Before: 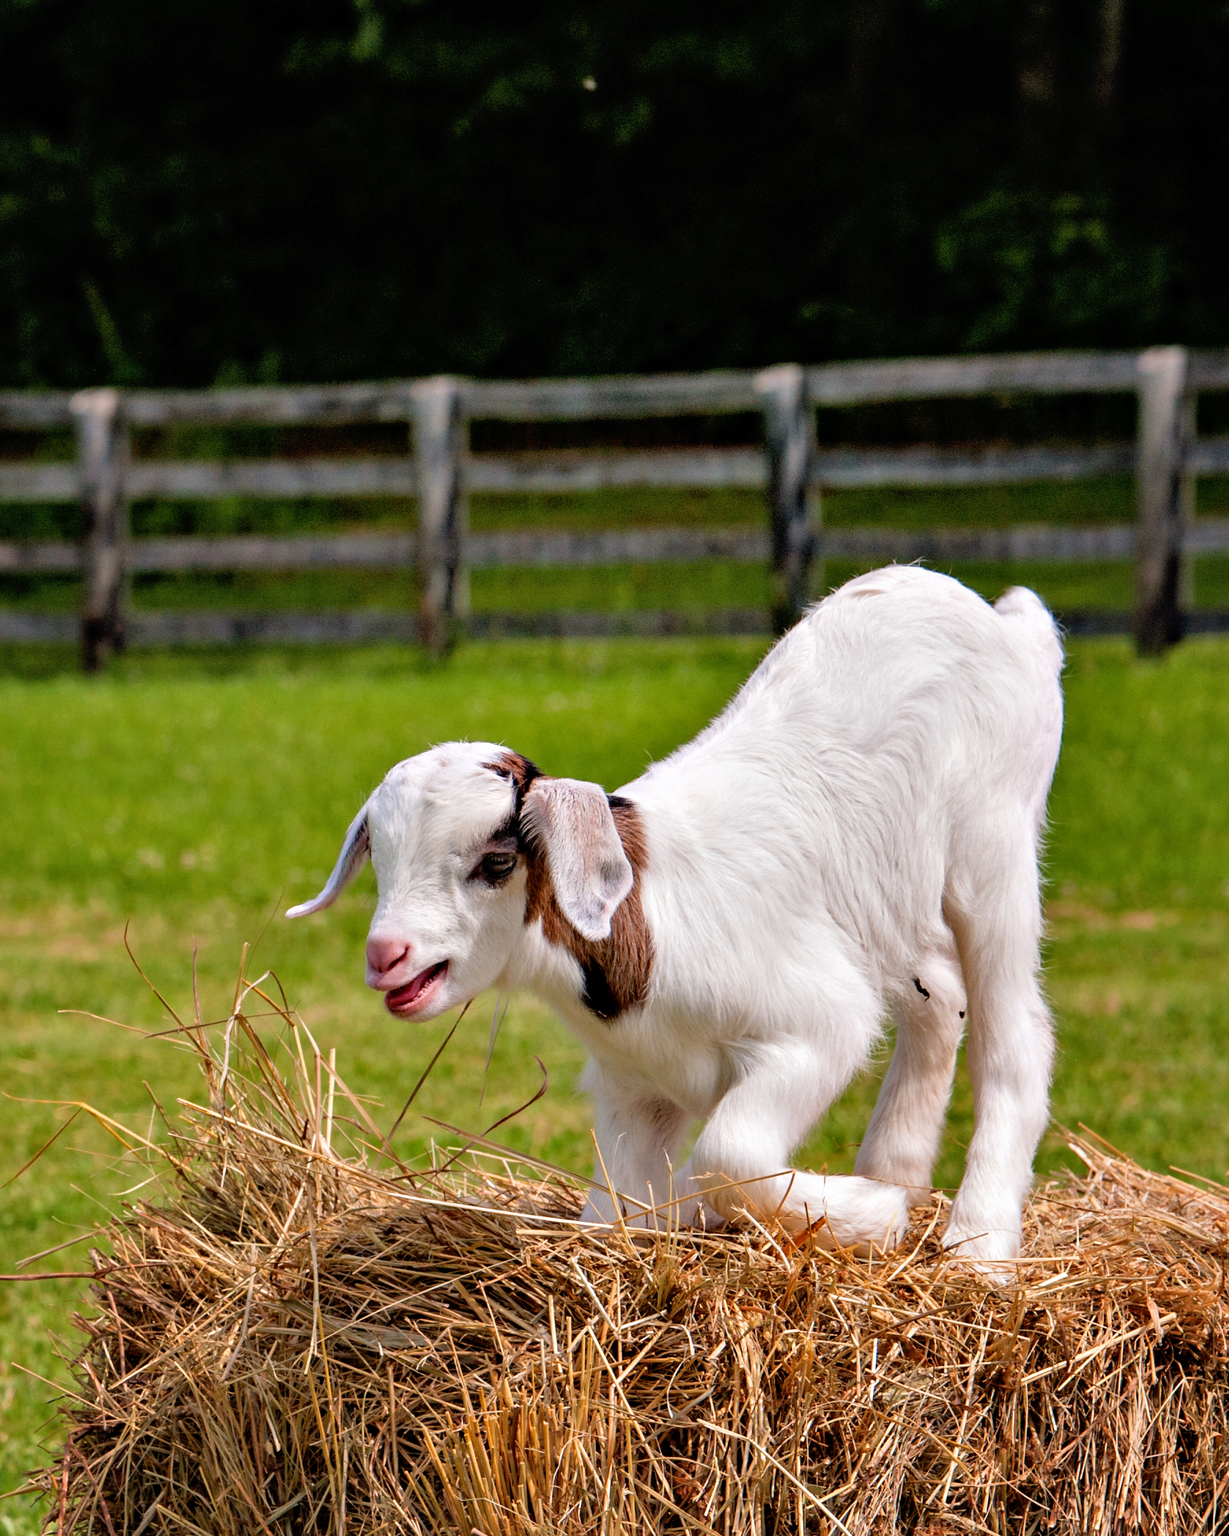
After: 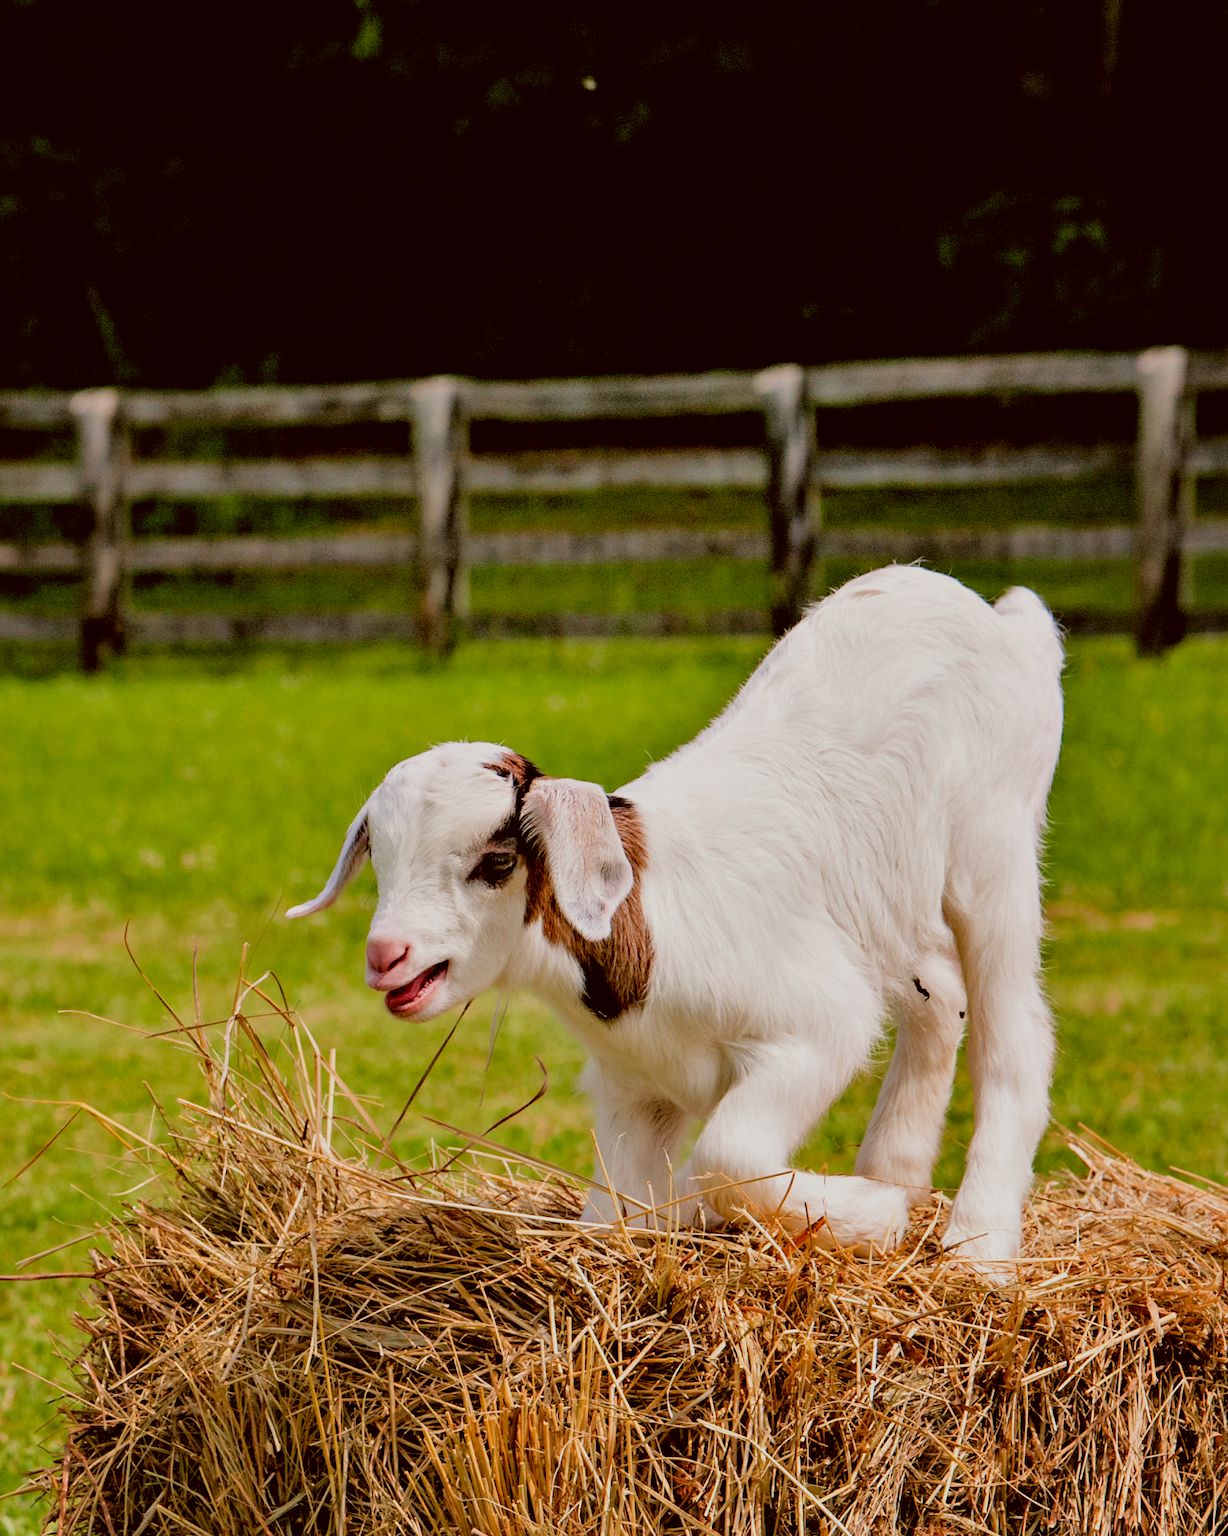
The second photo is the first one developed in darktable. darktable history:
exposure: exposure 0.127 EV, compensate highlight preservation false
filmic rgb: black relative exposure -7.65 EV, white relative exposure 4.56 EV, hardness 3.61
color correction: highlights a* -0.412, highlights b* 0.167, shadows a* 4.26, shadows b* 20.62
